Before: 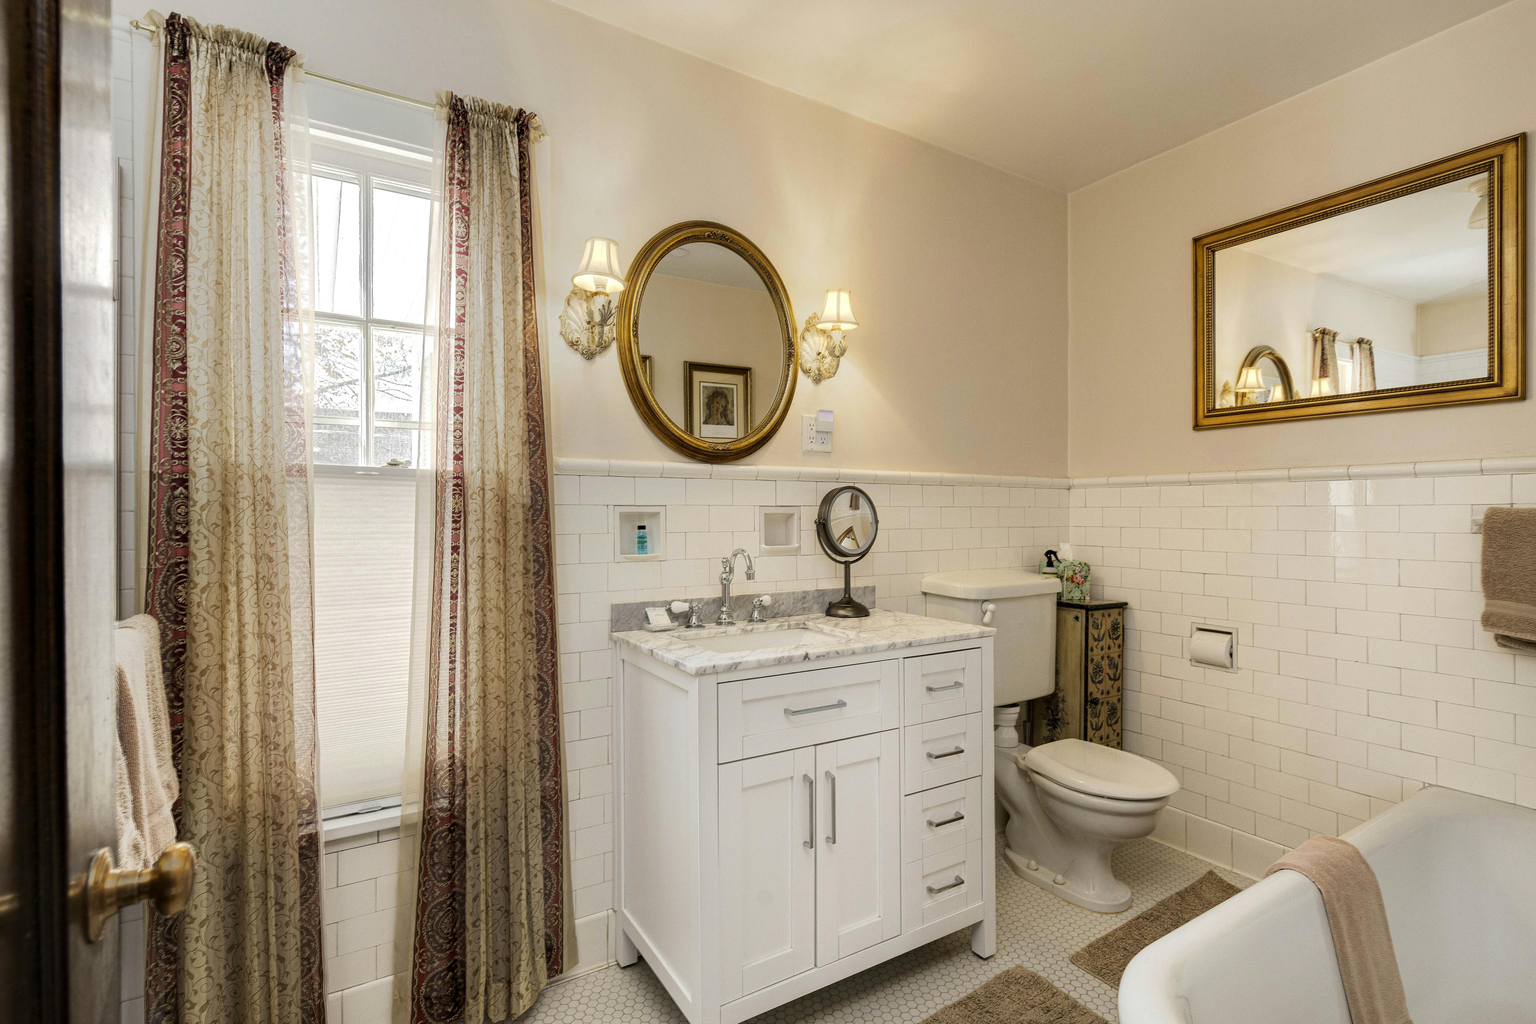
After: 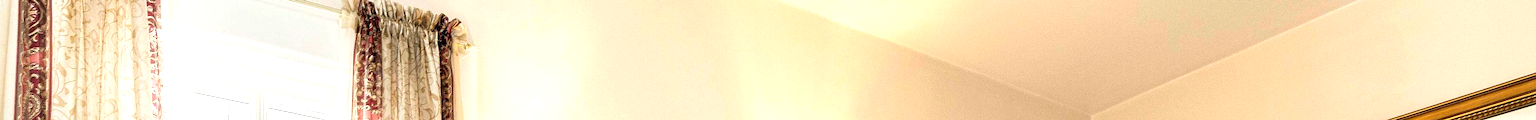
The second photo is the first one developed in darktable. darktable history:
crop and rotate: left 9.644%, top 9.491%, right 6.021%, bottom 80.509%
exposure: black level correction 0, exposure 1 EV, compensate exposure bias true, compensate highlight preservation false
